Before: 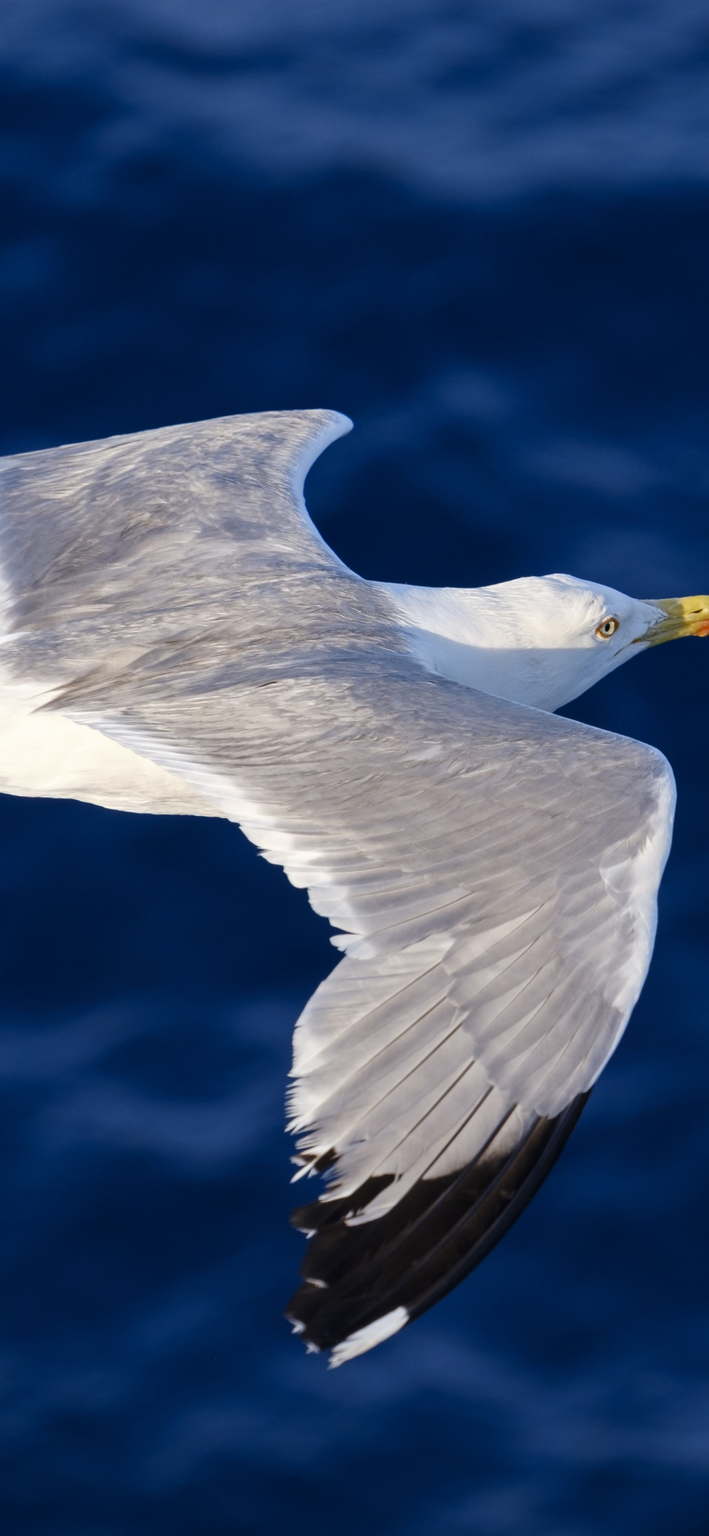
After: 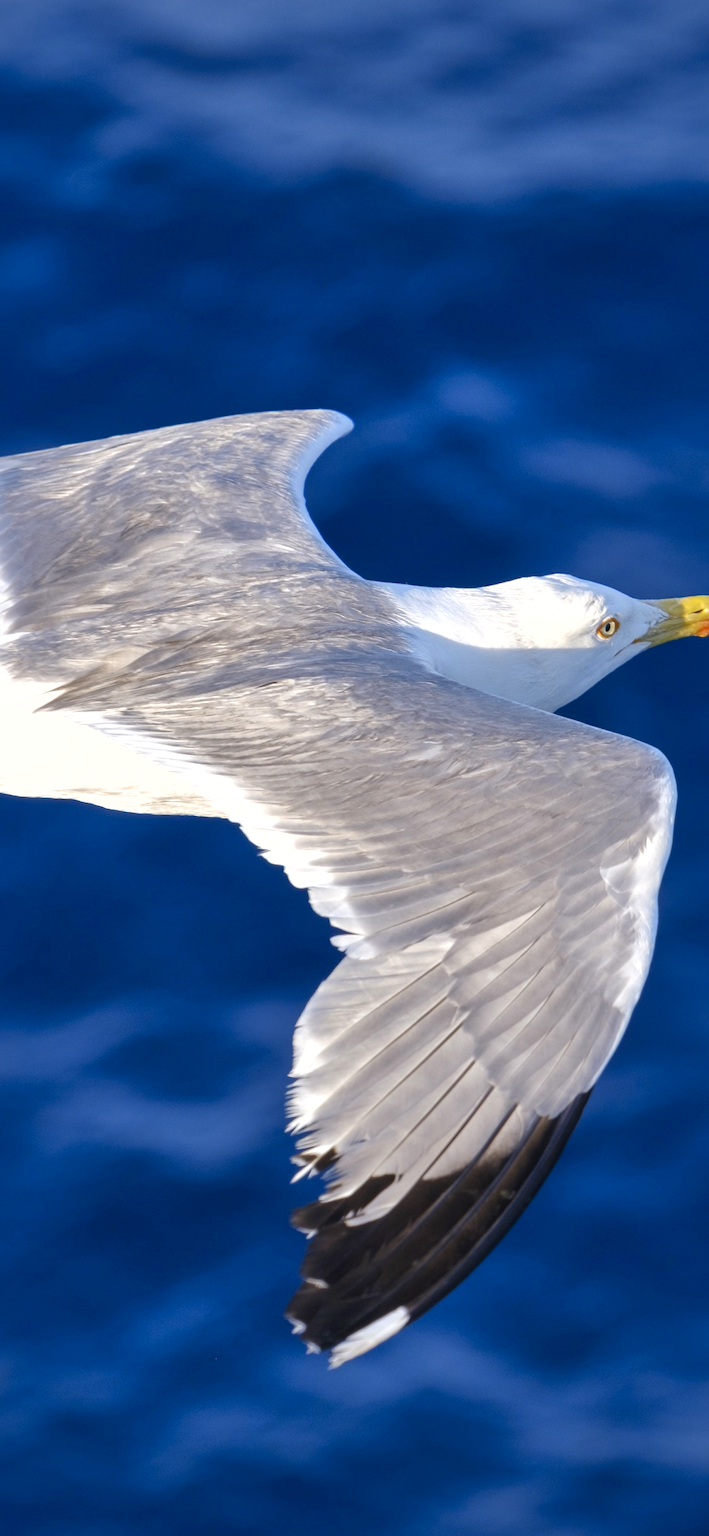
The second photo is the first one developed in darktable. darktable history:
shadows and highlights: on, module defaults
exposure: black level correction 0, exposure 0.5 EV, compensate exposure bias true, compensate highlight preservation false
